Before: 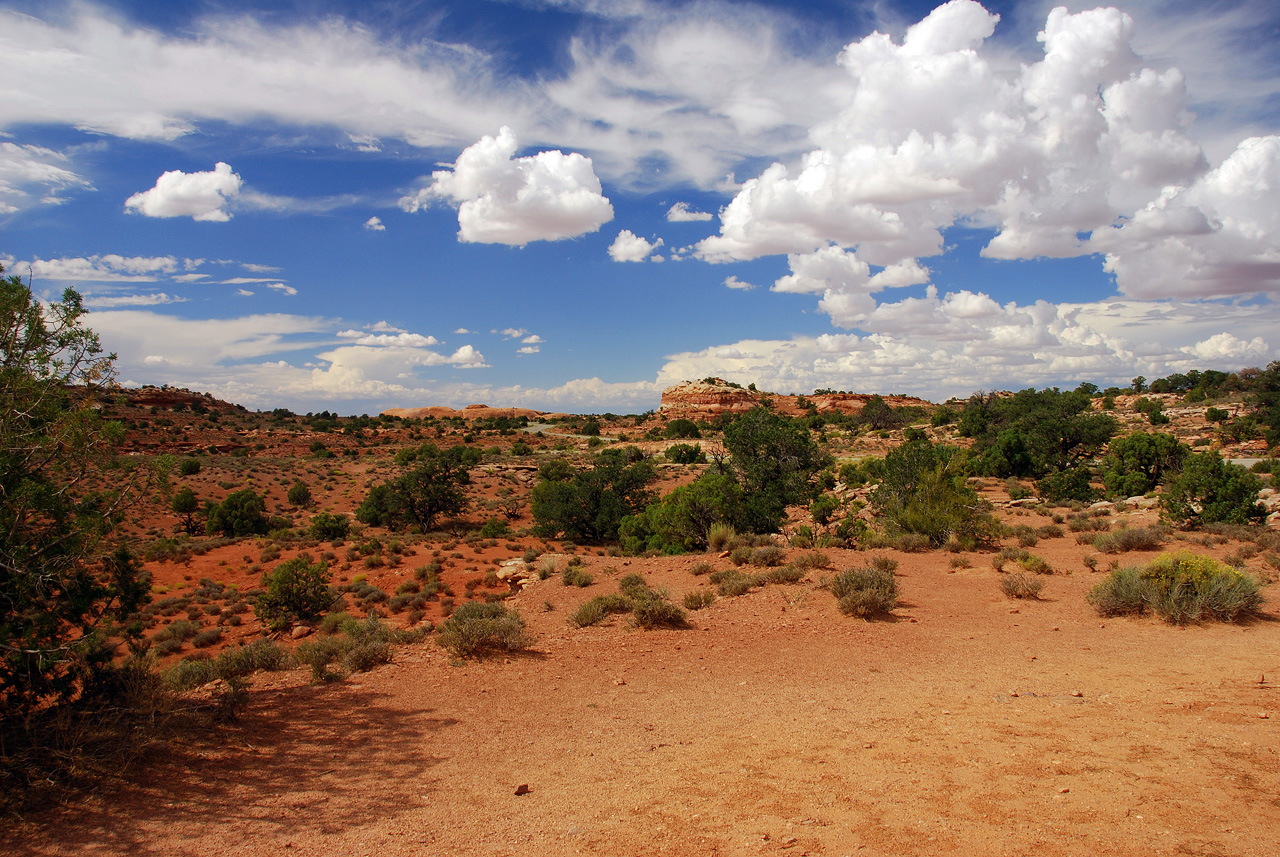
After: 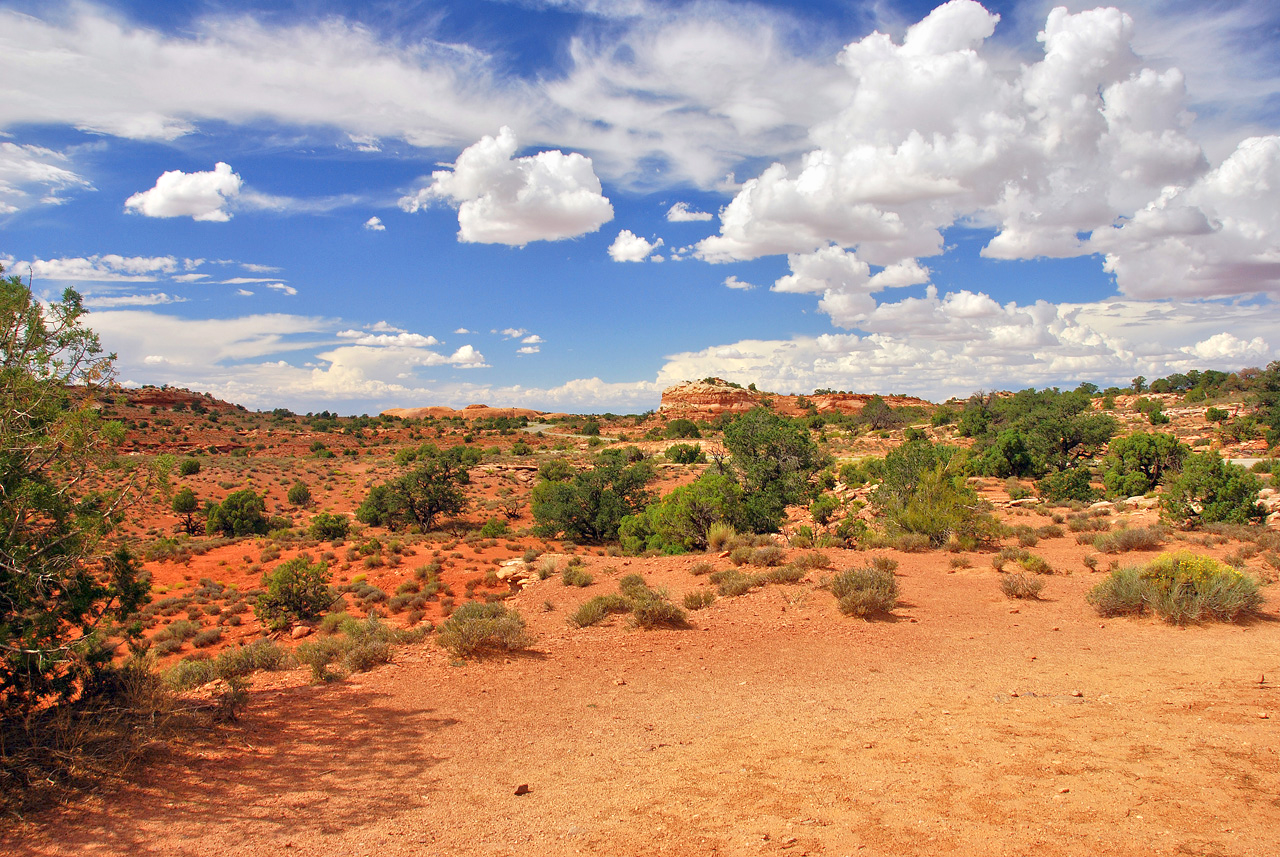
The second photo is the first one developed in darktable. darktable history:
tone equalizer: -8 EV 1.97 EV, -7 EV 1.97 EV, -6 EV 2 EV, -5 EV 1.97 EV, -4 EV 1.97 EV, -3 EV 1.48 EV, -2 EV 0.974 EV, -1 EV 0.523 EV
